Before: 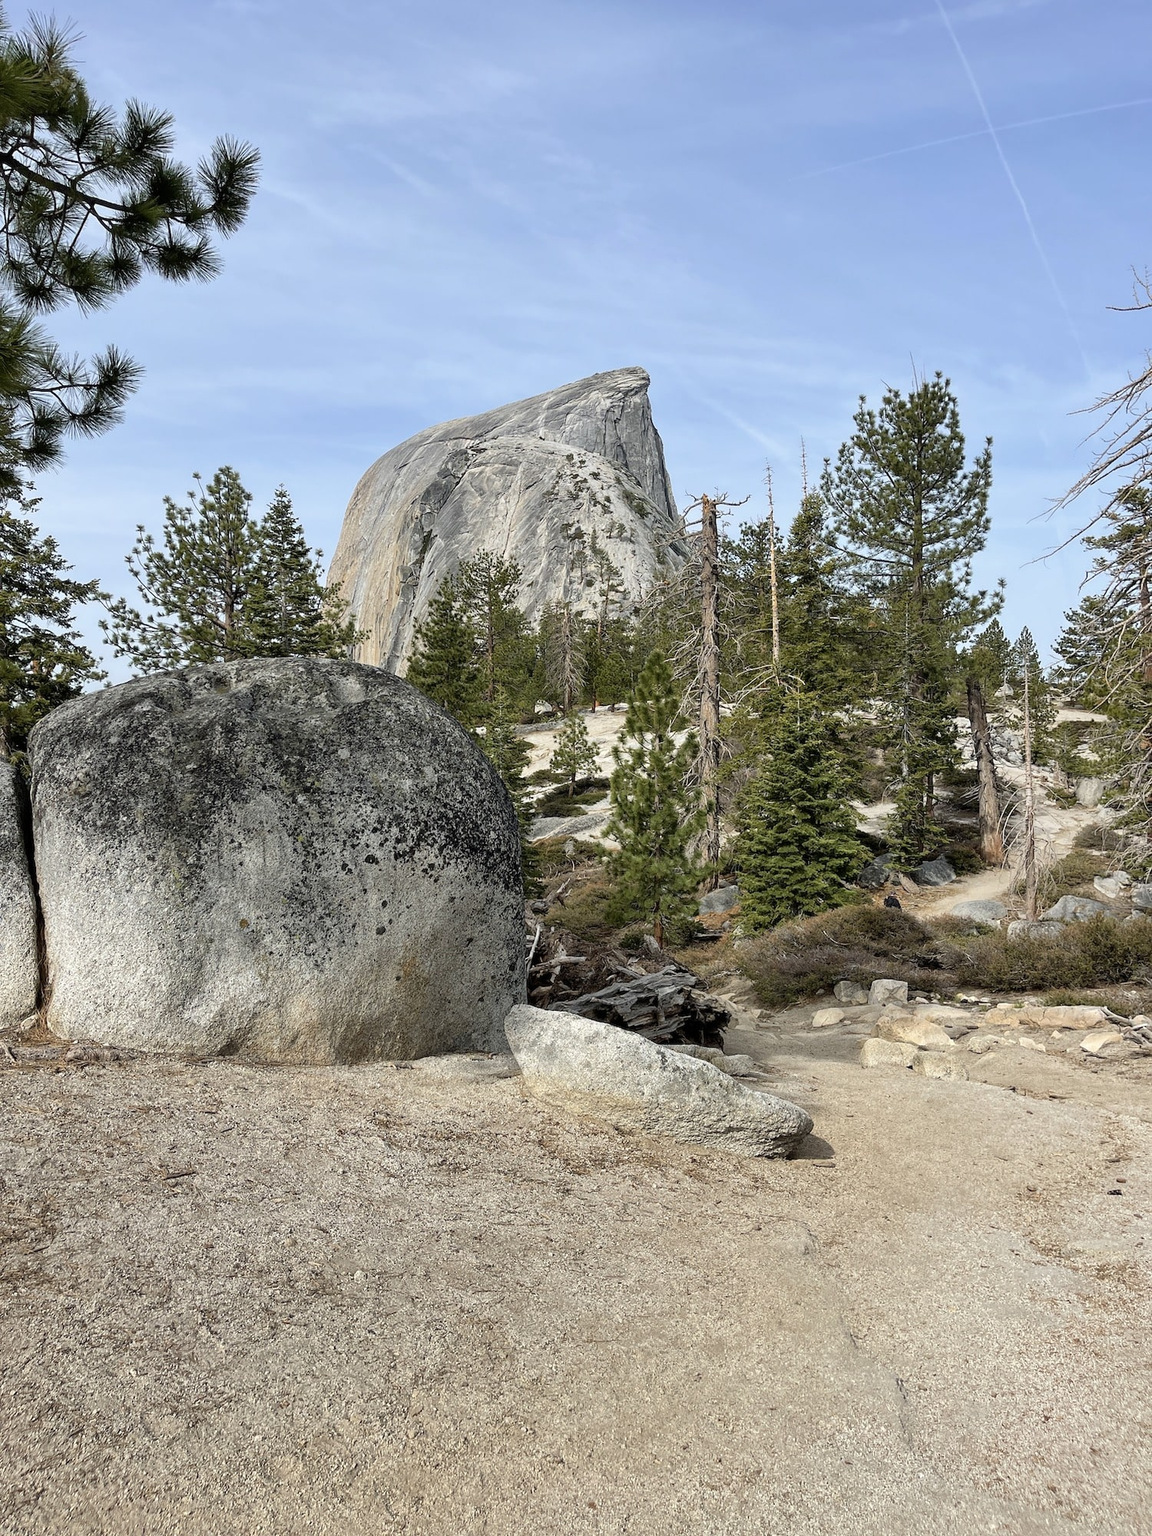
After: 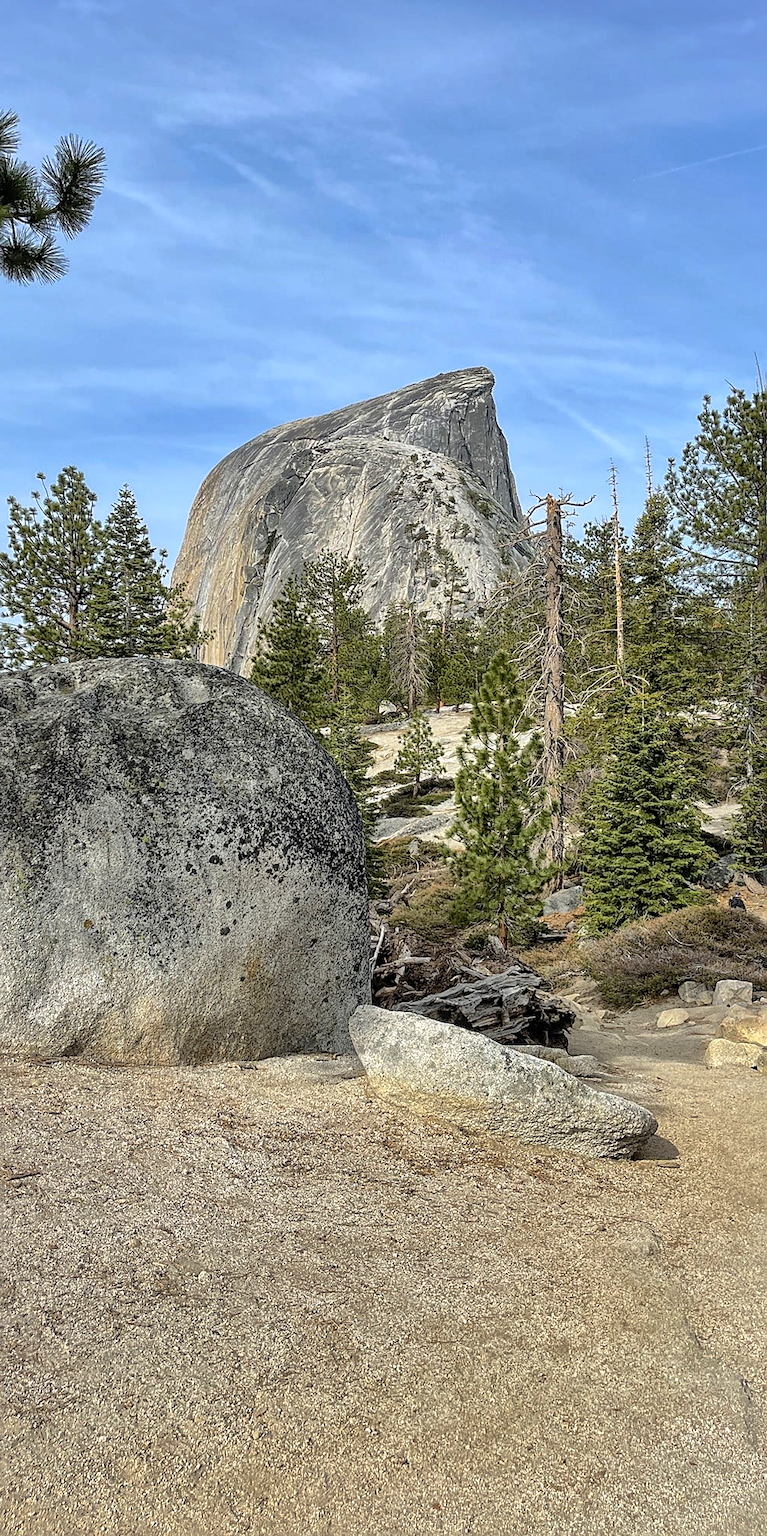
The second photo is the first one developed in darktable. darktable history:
contrast brightness saturation: contrast 0.198, brightness 0.166, saturation 0.226
shadows and highlights: shadows 25.73, highlights -68.98
crop and rotate: left 13.565%, right 19.768%
sharpen: amount 0.498
local contrast: on, module defaults
